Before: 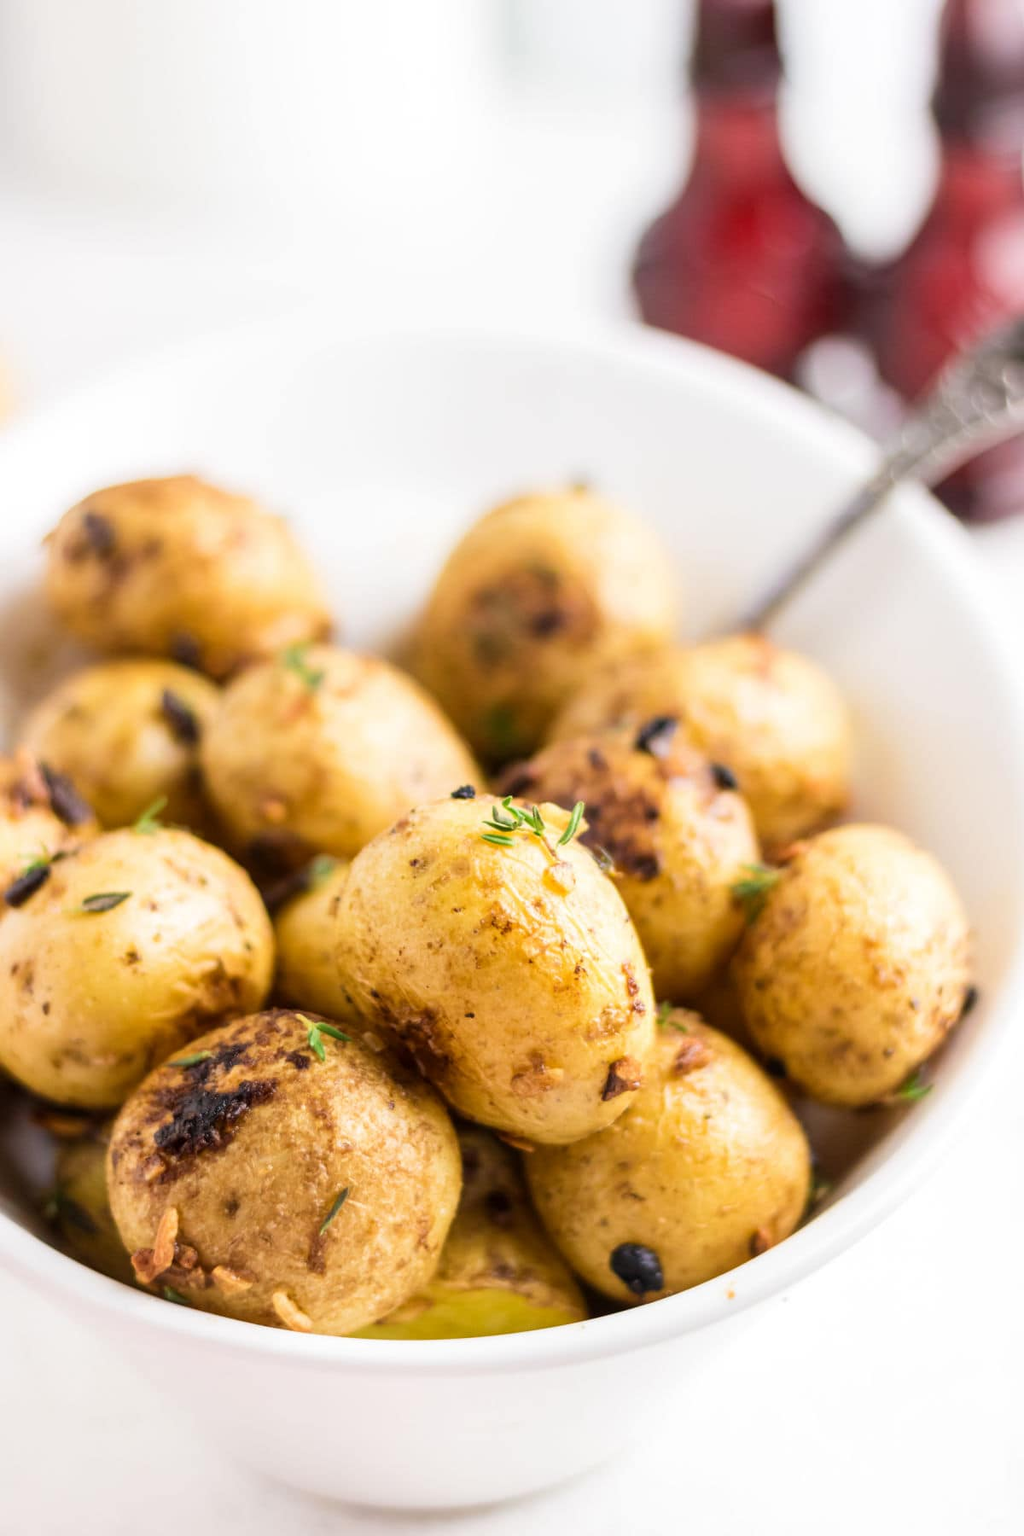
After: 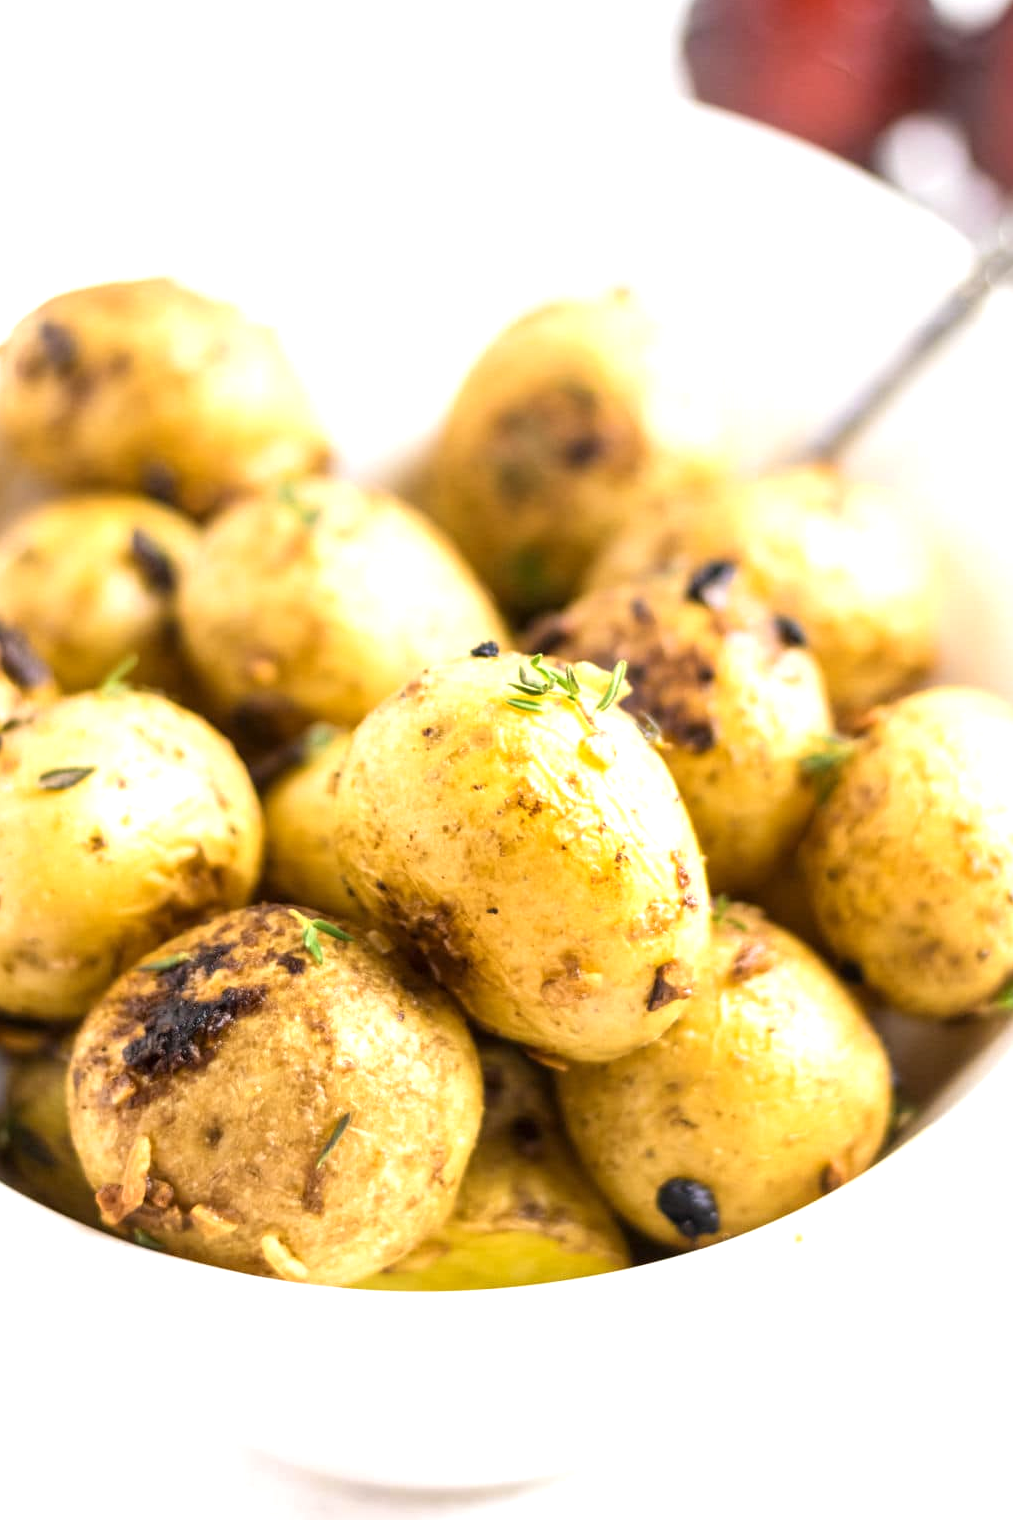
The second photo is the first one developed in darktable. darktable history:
crop and rotate: left 4.842%, top 15.51%, right 10.668%
exposure: exposure 0.6 EV, compensate highlight preservation false
color contrast: green-magenta contrast 0.81
